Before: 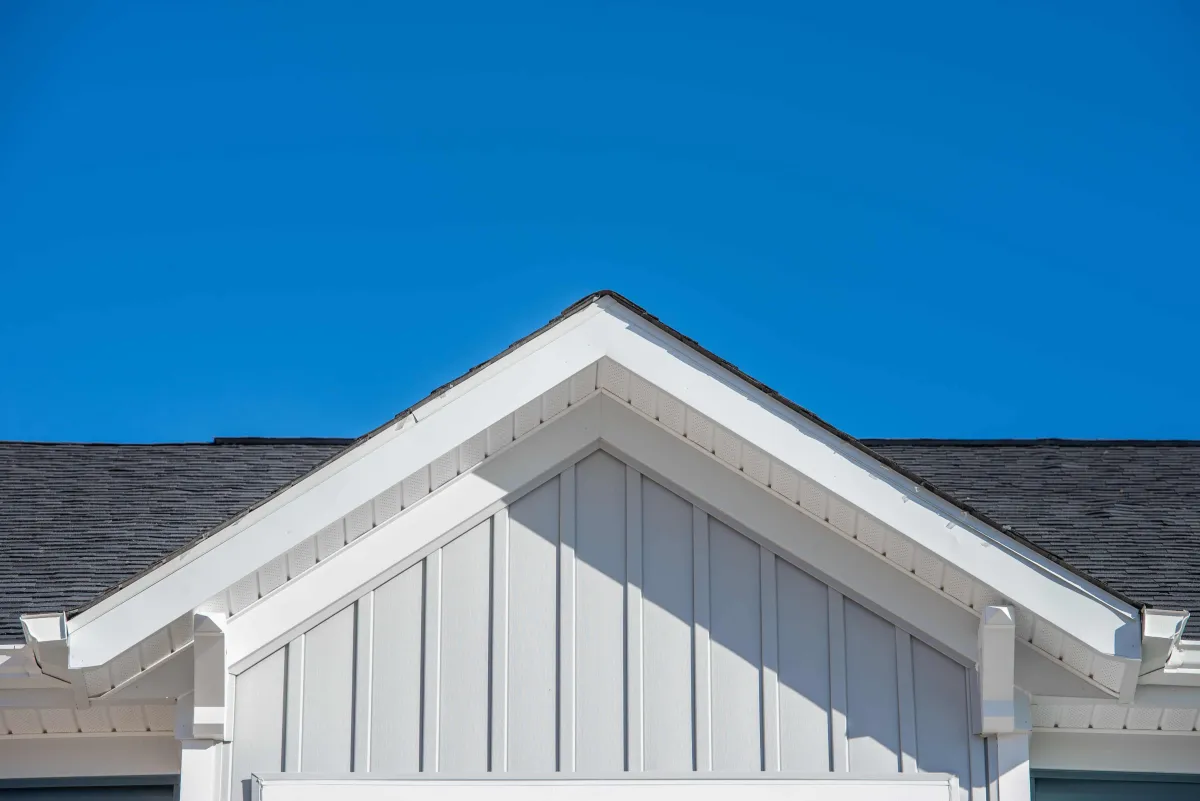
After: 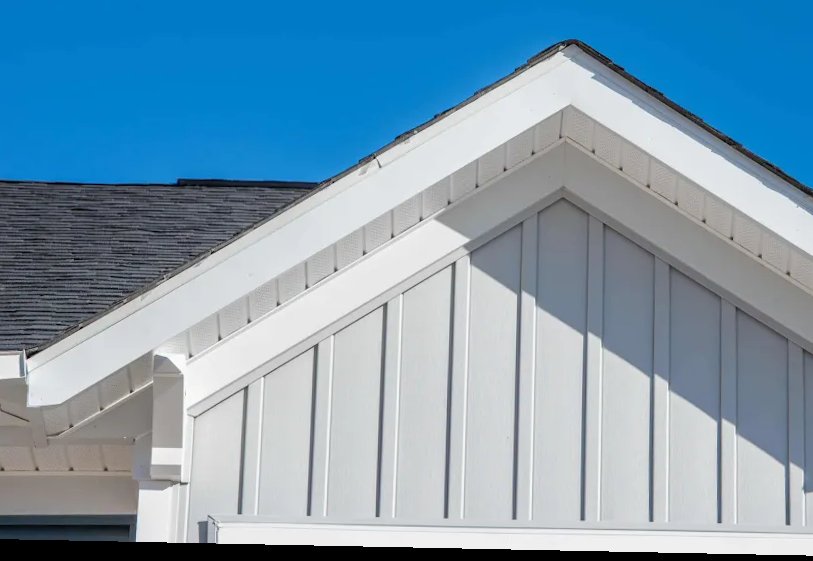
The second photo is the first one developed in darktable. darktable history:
crop and rotate: angle -1.17°, left 3.697%, top 31.973%, right 29.404%
